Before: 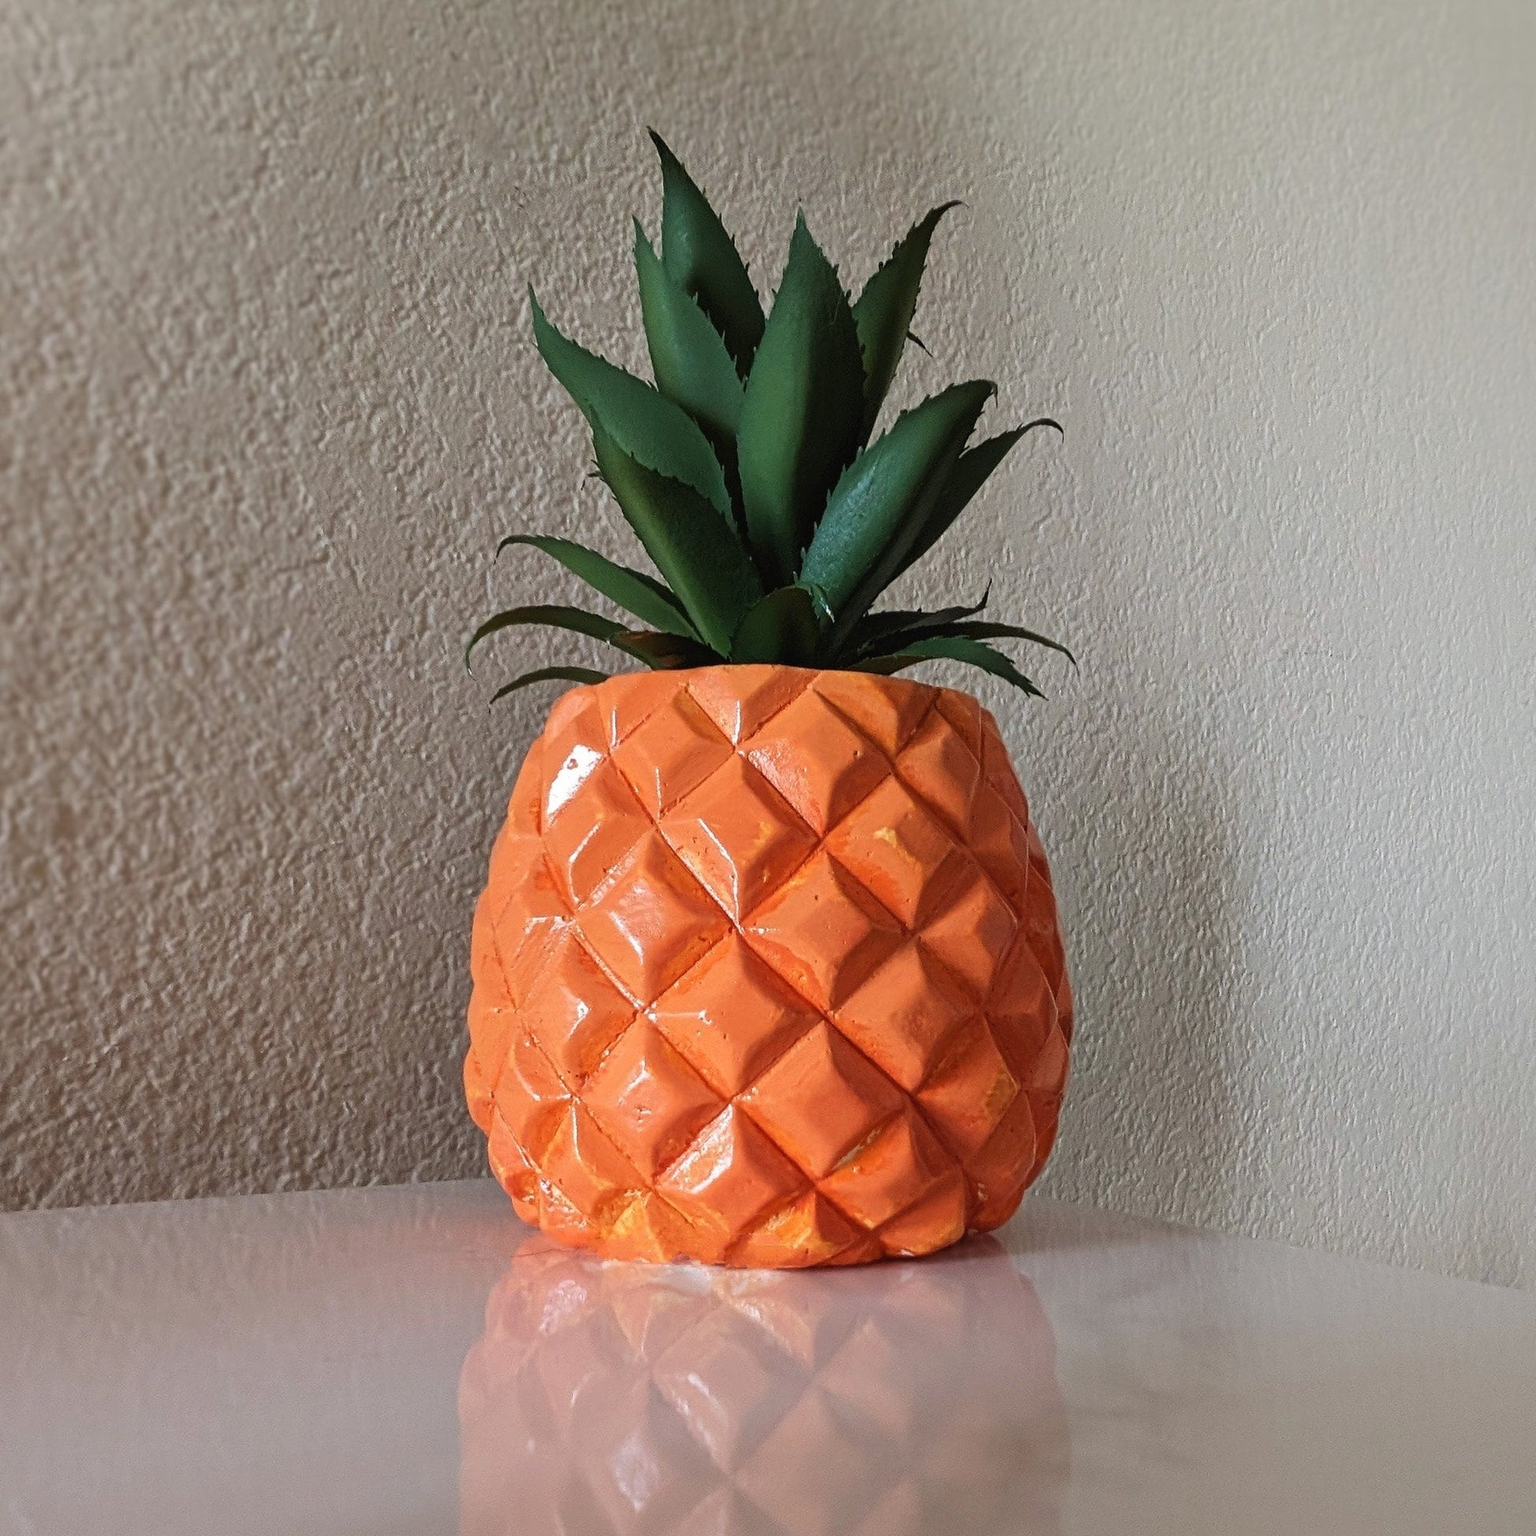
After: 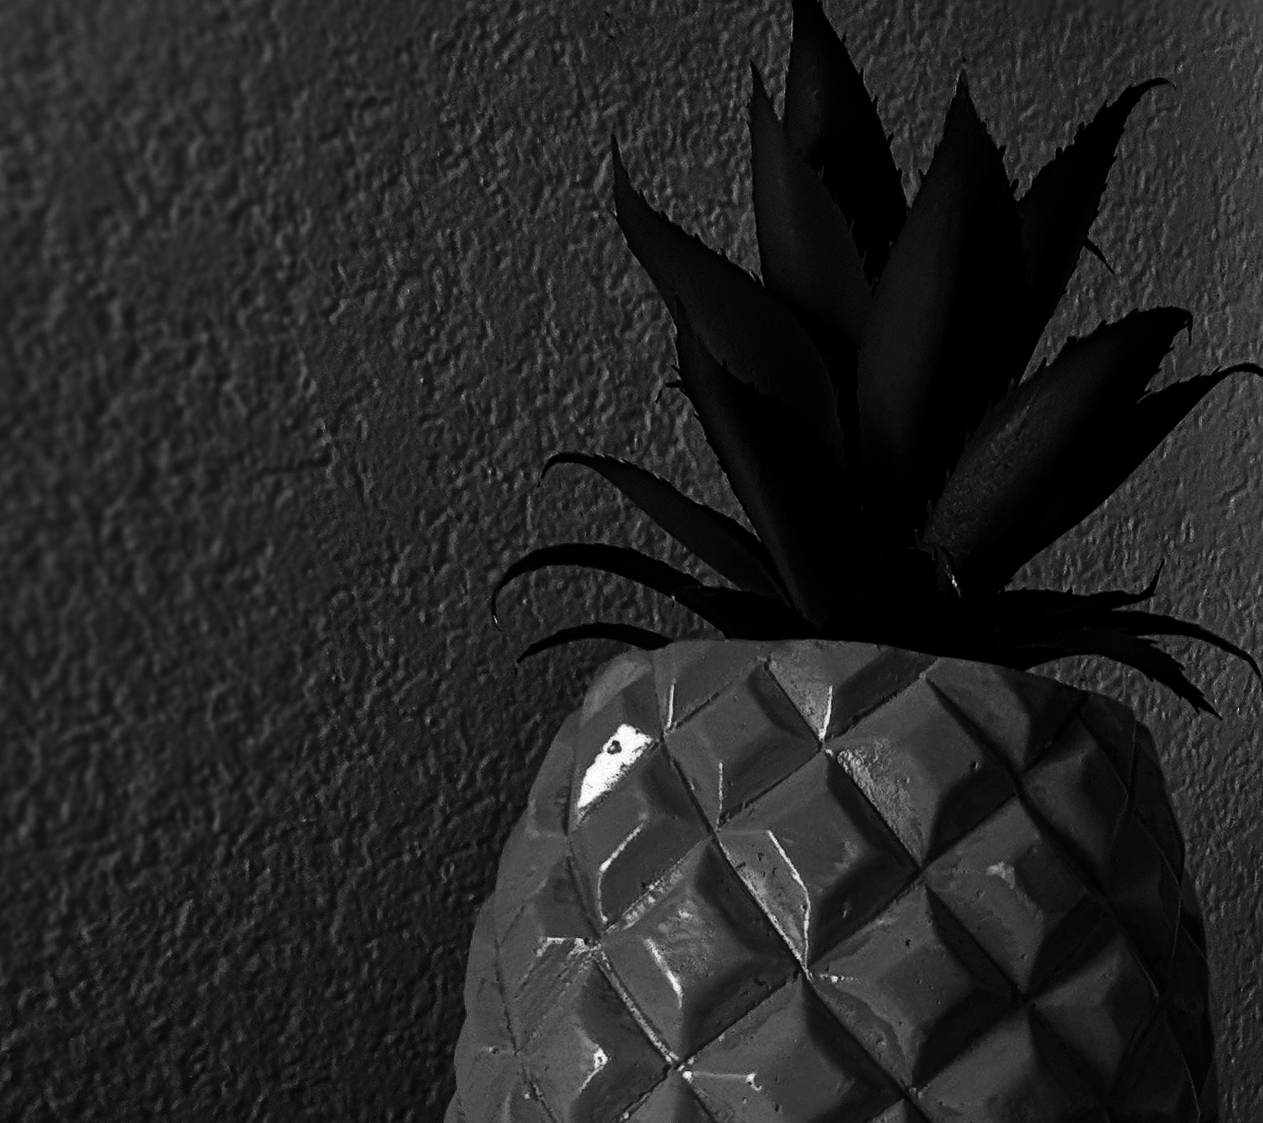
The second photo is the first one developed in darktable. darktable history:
crop and rotate: angle -4.99°, left 2.122%, top 6.945%, right 27.566%, bottom 30.519%
contrast brightness saturation: contrast 0.02, brightness -1, saturation -1
